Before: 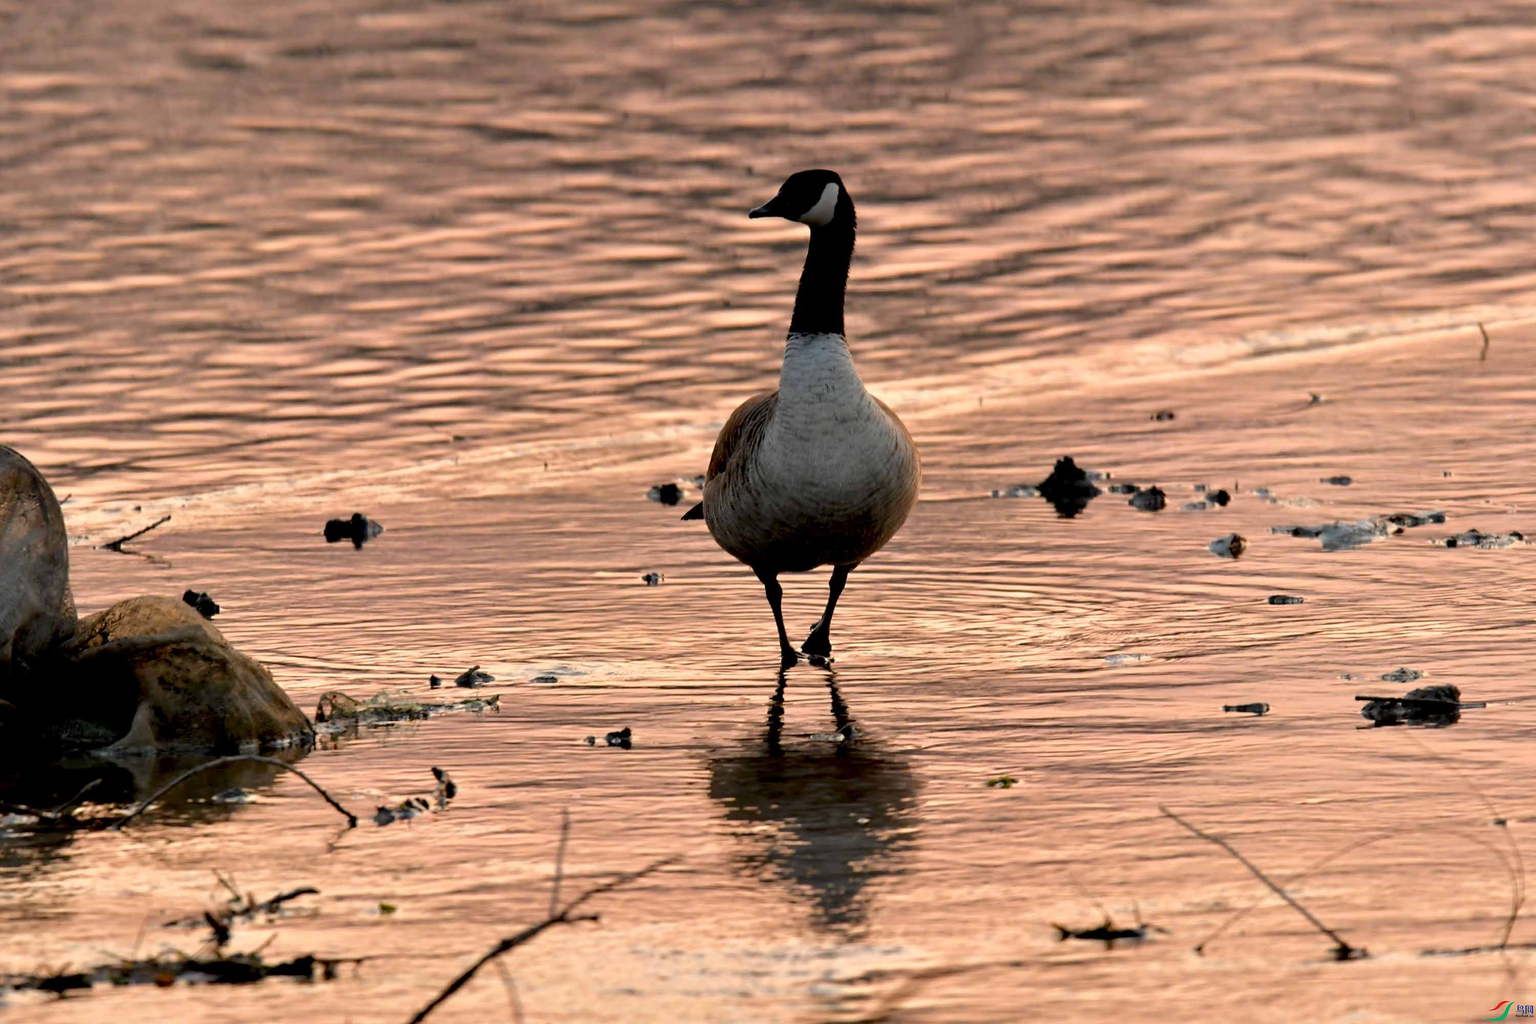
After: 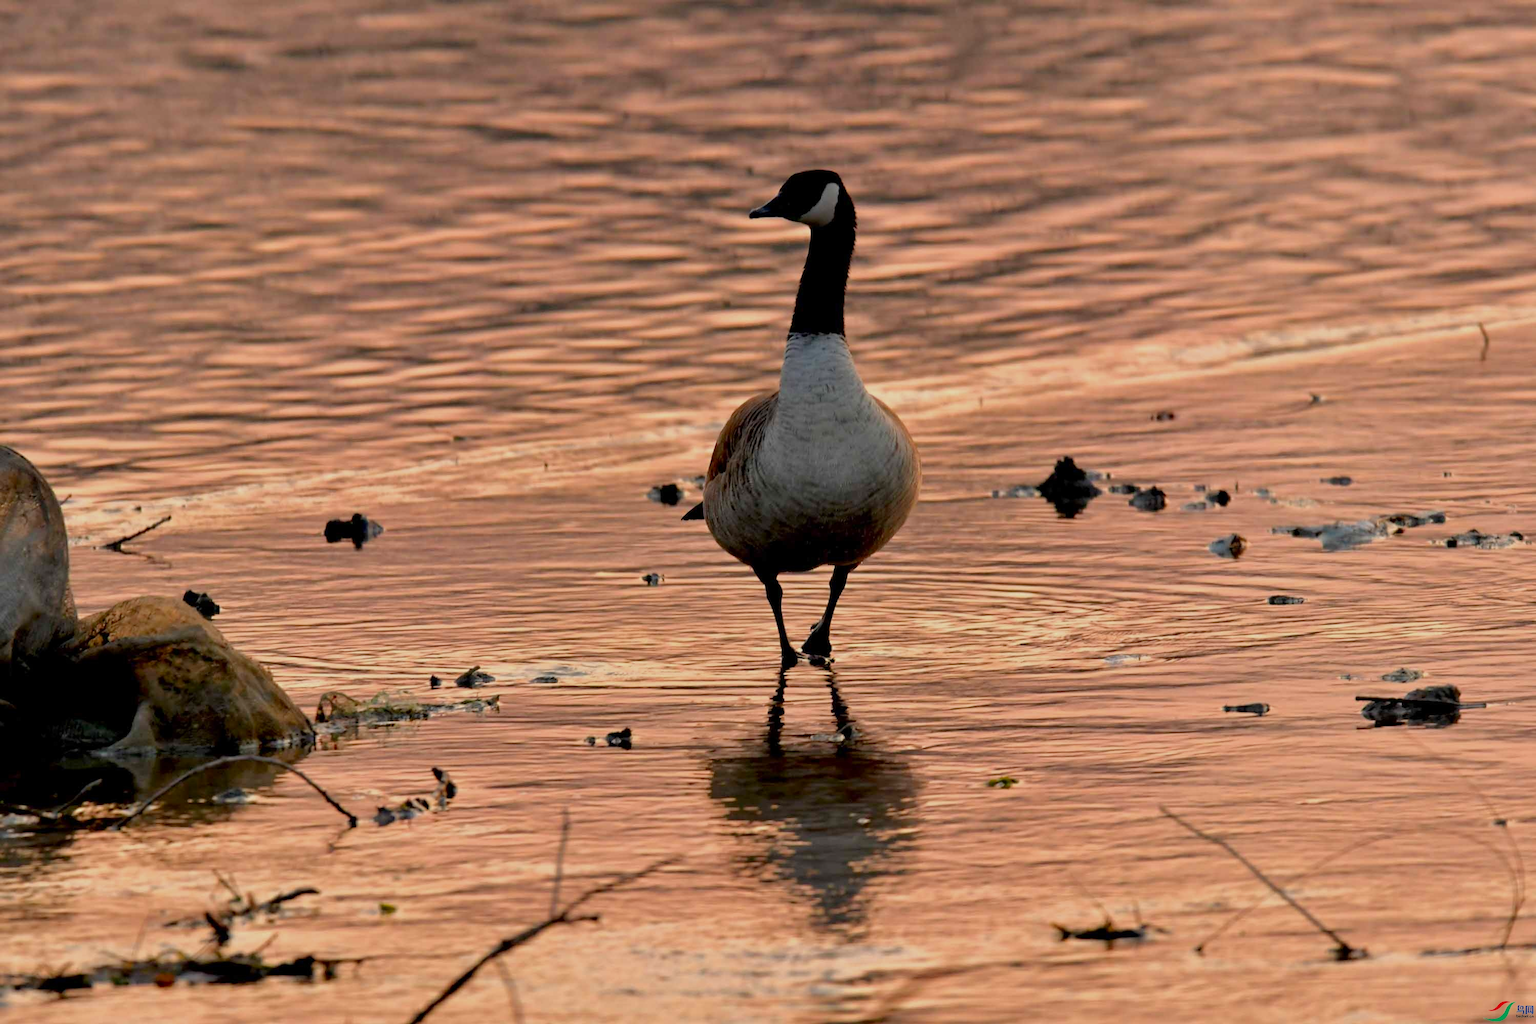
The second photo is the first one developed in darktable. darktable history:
tone equalizer: -8 EV 0.25 EV, -7 EV 0.417 EV, -6 EV 0.417 EV, -5 EV 0.25 EV, -3 EV -0.25 EV, -2 EV -0.417 EV, -1 EV -0.417 EV, +0 EV -0.25 EV, edges refinement/feathering 500, mask exposure compensation -1.57 EV, preserve details guided filter
color zones: curves: ch0 [(0, 0.613) (0.01, 0.613) (0.245, 0.448) (0.498, 0.529) (0.642, 0.665) (0.879, 0.777) (0.99, 0.613)]; ch1 [(0, 0) (0.143, 0) (0.286, 0) (0.429, 0) (0.571, 0) (0.714, 0) (0.857, 0)], mix -121.96%
